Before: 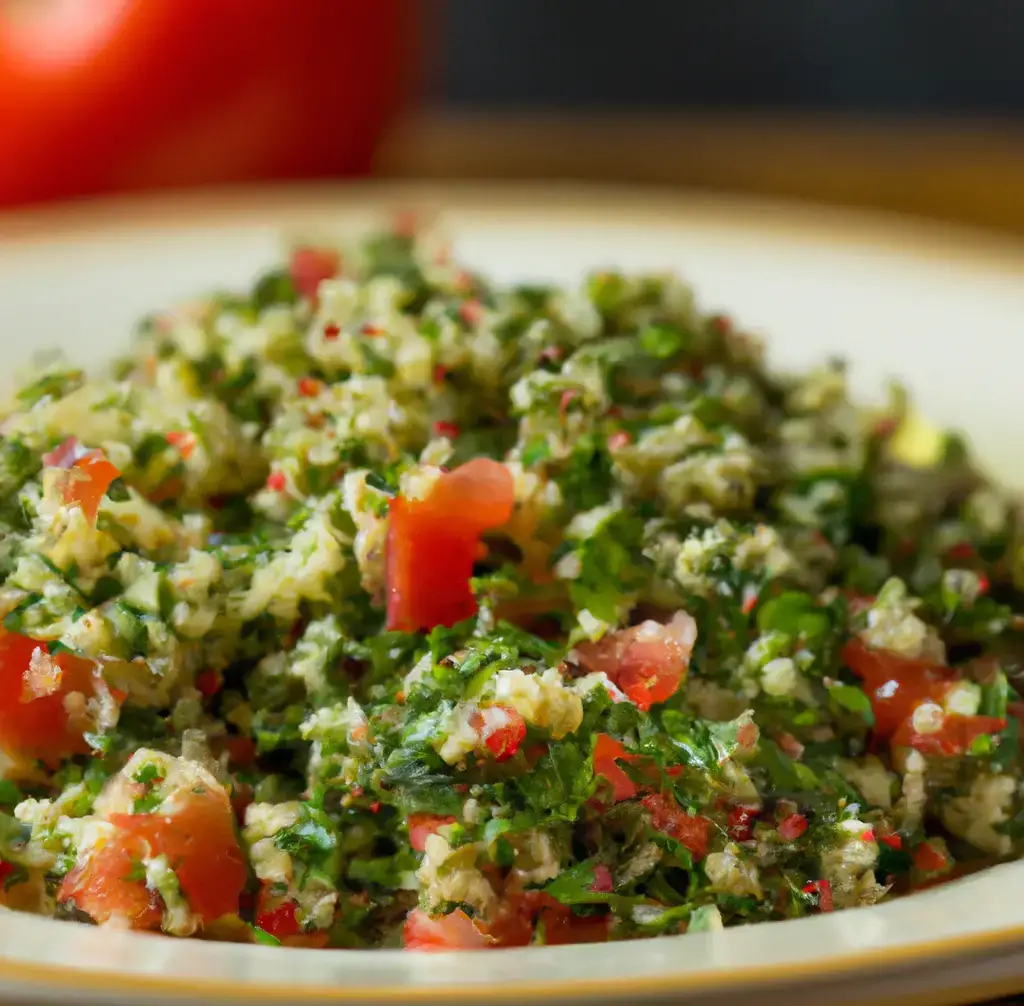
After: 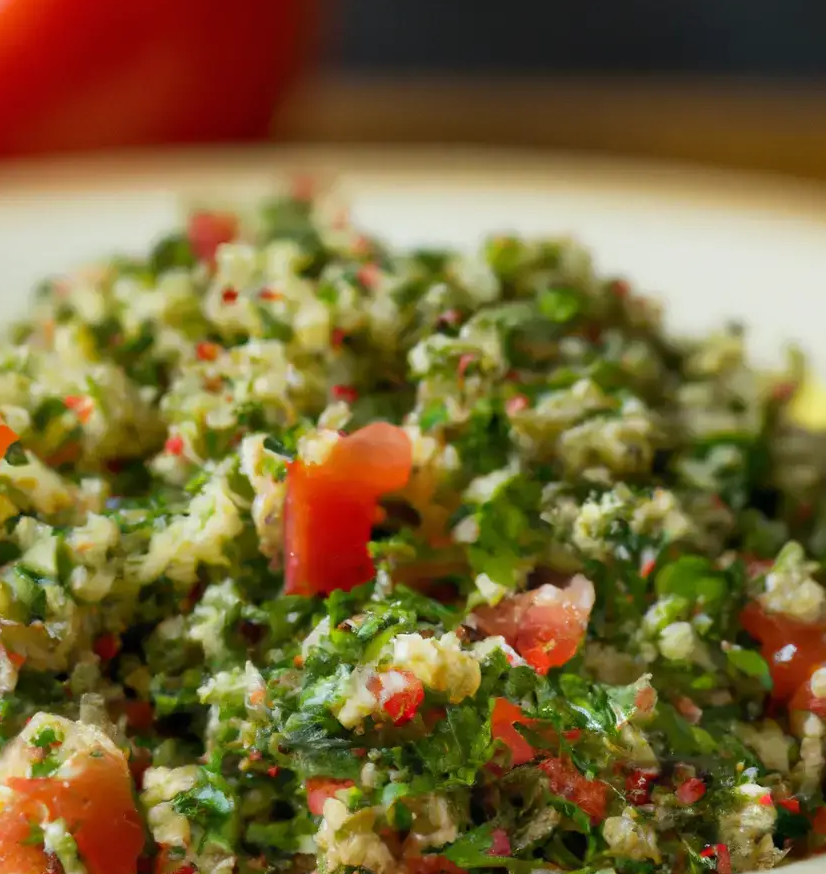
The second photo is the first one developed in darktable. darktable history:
crop: left 9.991%, top 3.604%, right 9.28%, bottom 9.496%
